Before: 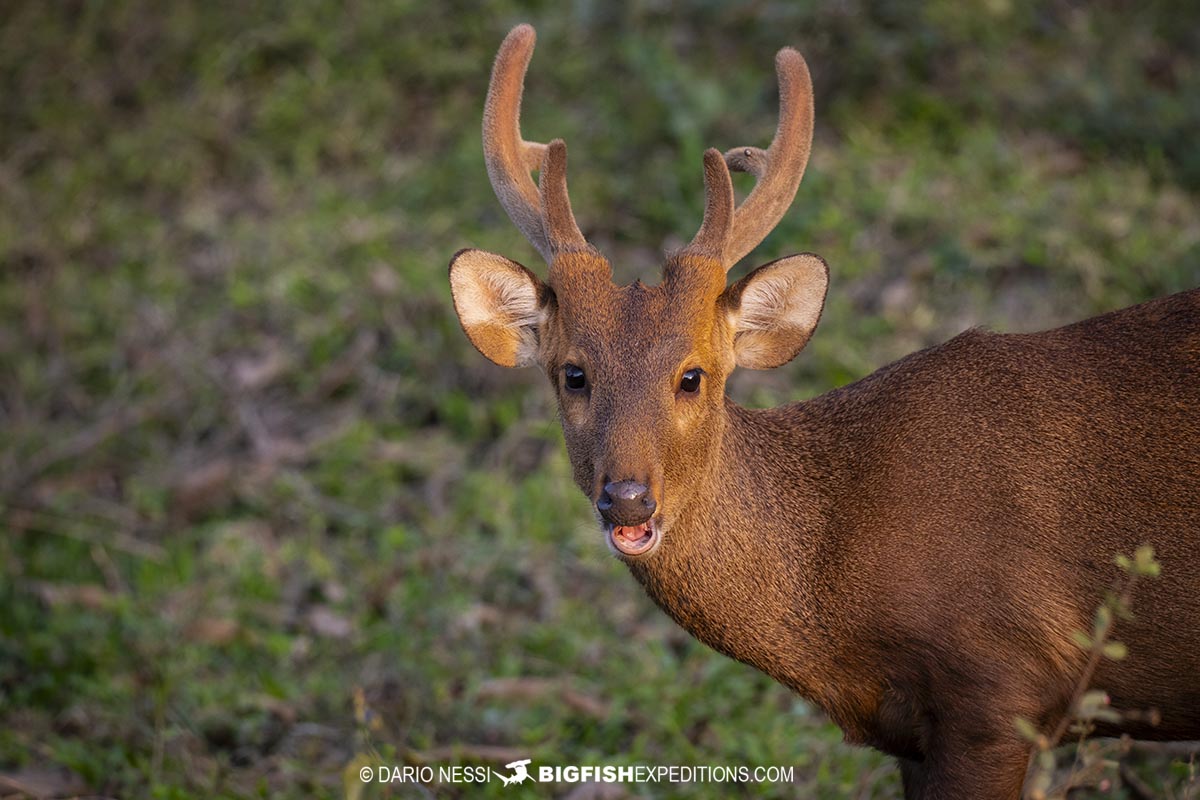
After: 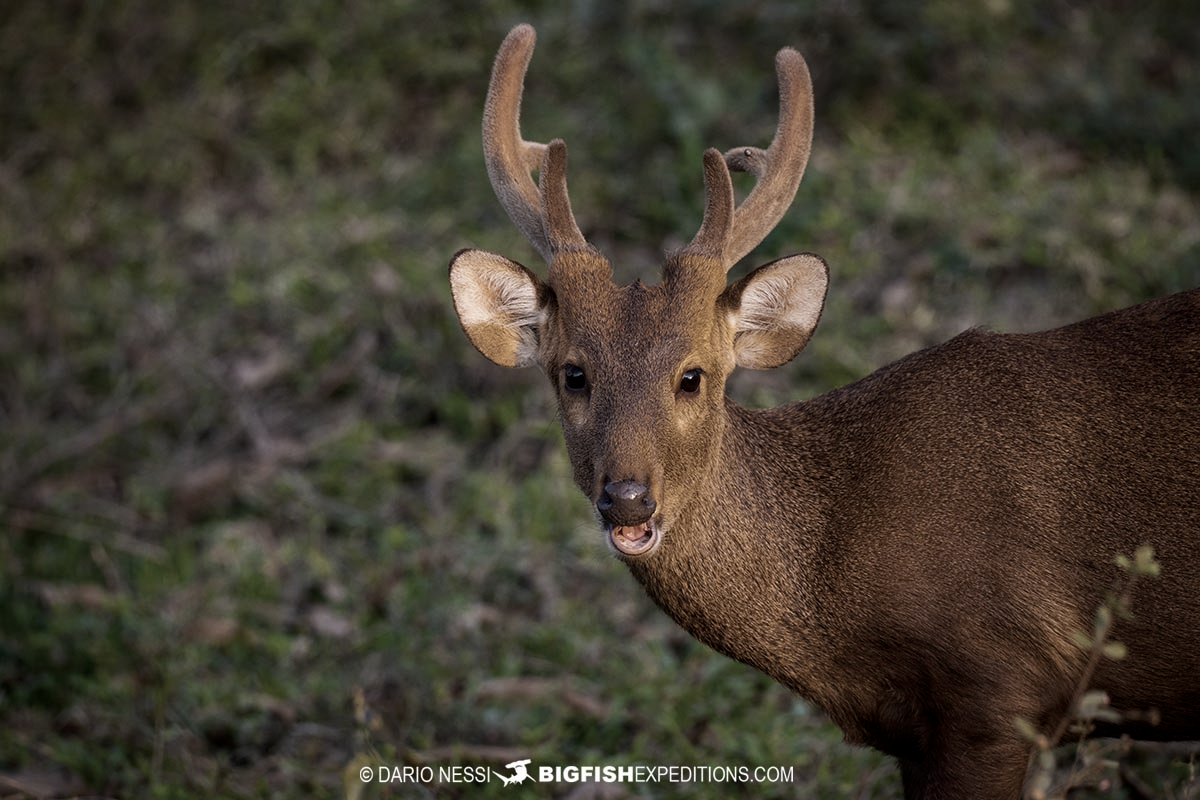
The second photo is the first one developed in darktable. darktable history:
contrast brightness saturation: contrast 0.07, brightness -0.13, saturation 0.06
color zones: curves: ch1 [(0, 0.153) (0.143, 0.15) (0.286, 0.151) (0.429, 0.152) (0.571, 0.152) (0.714, 0.151) (0.857, 0.151) (1, 0.153)]
color balance rgb: linear chroma grading › global chroma 15%, perceptual saturation grading › global saturation 30%
